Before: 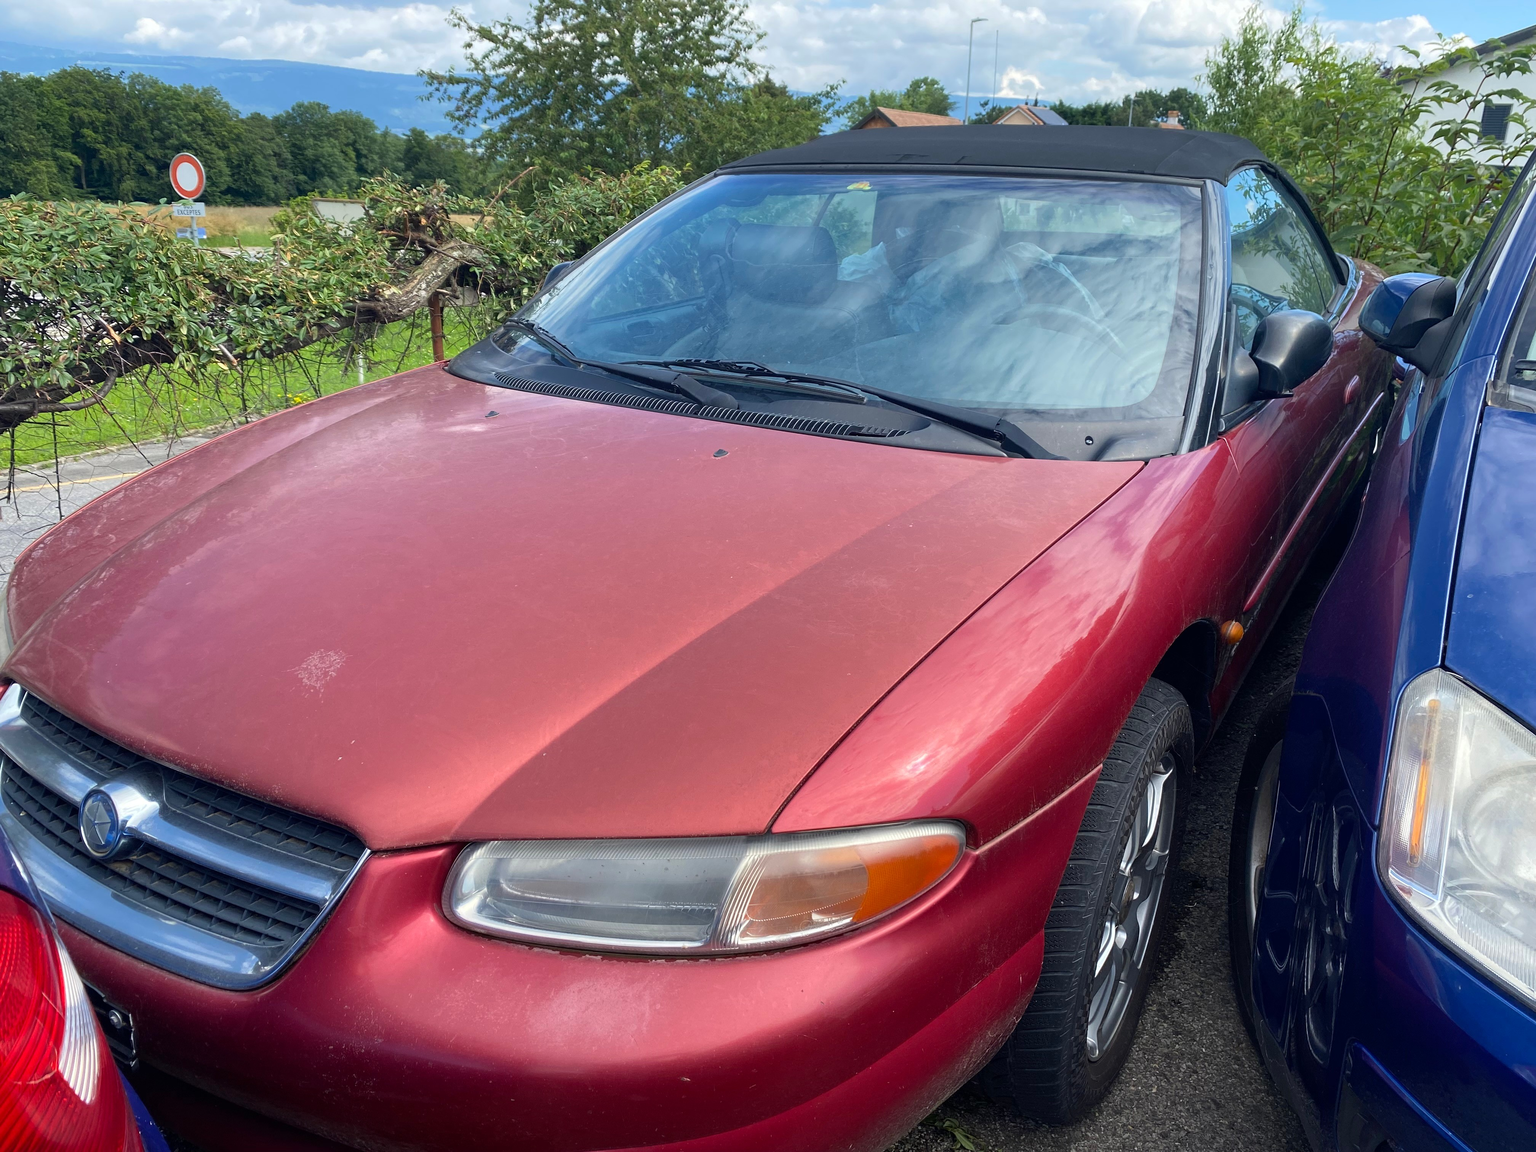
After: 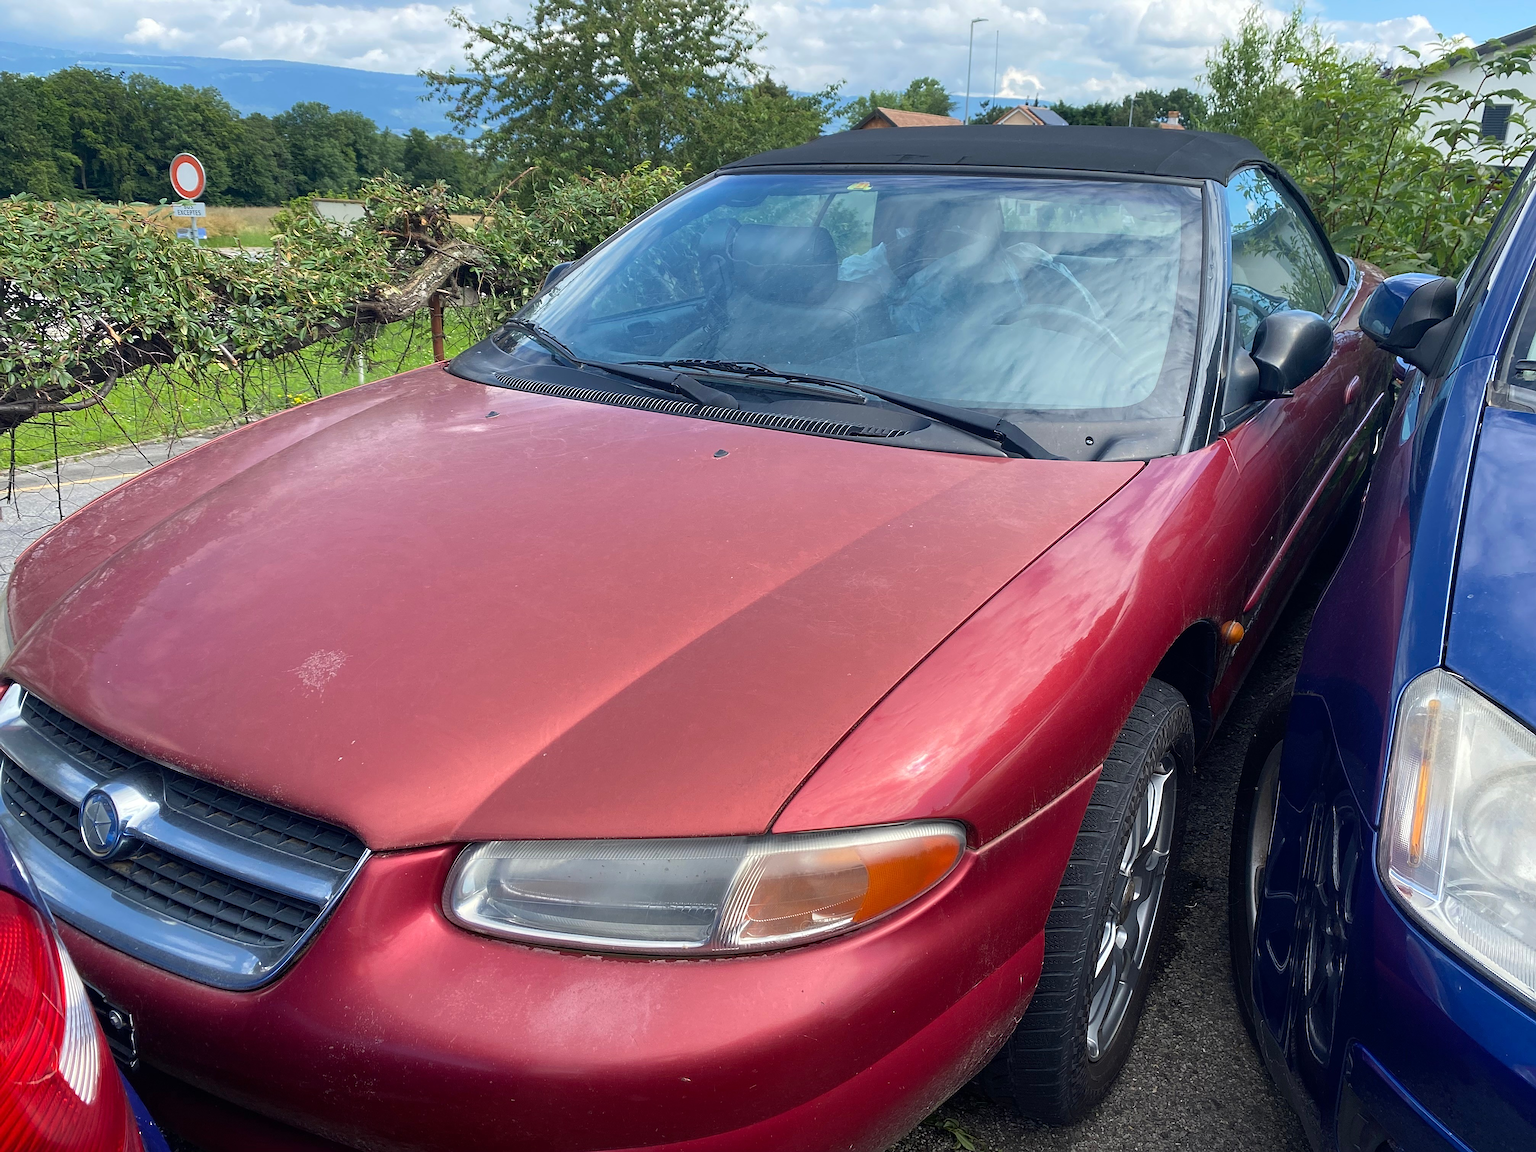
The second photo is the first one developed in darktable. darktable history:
color correction: highlights b* 0.055
sharpen: on, module defaults
